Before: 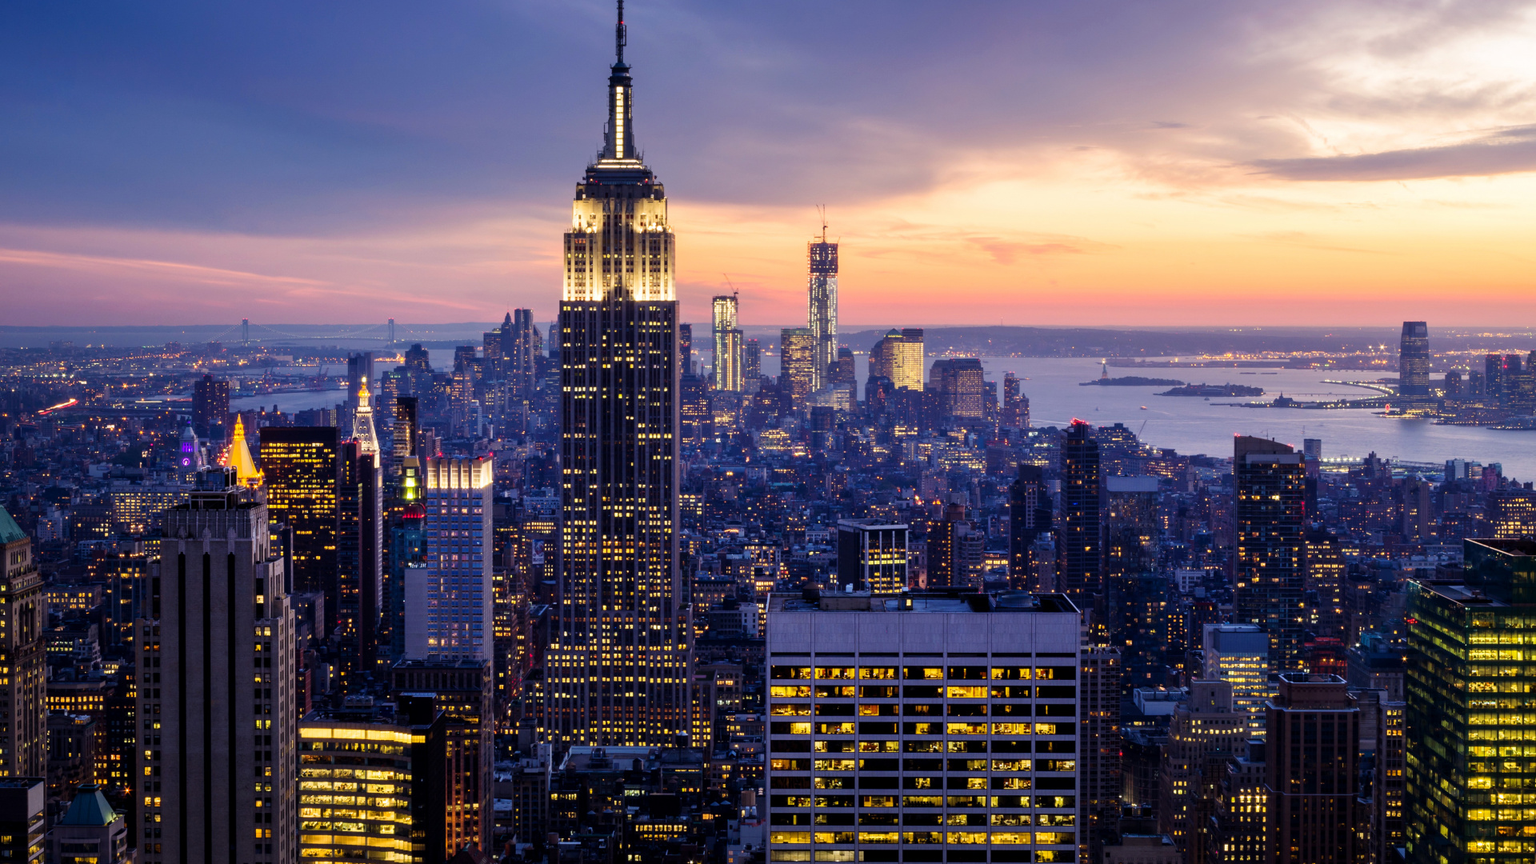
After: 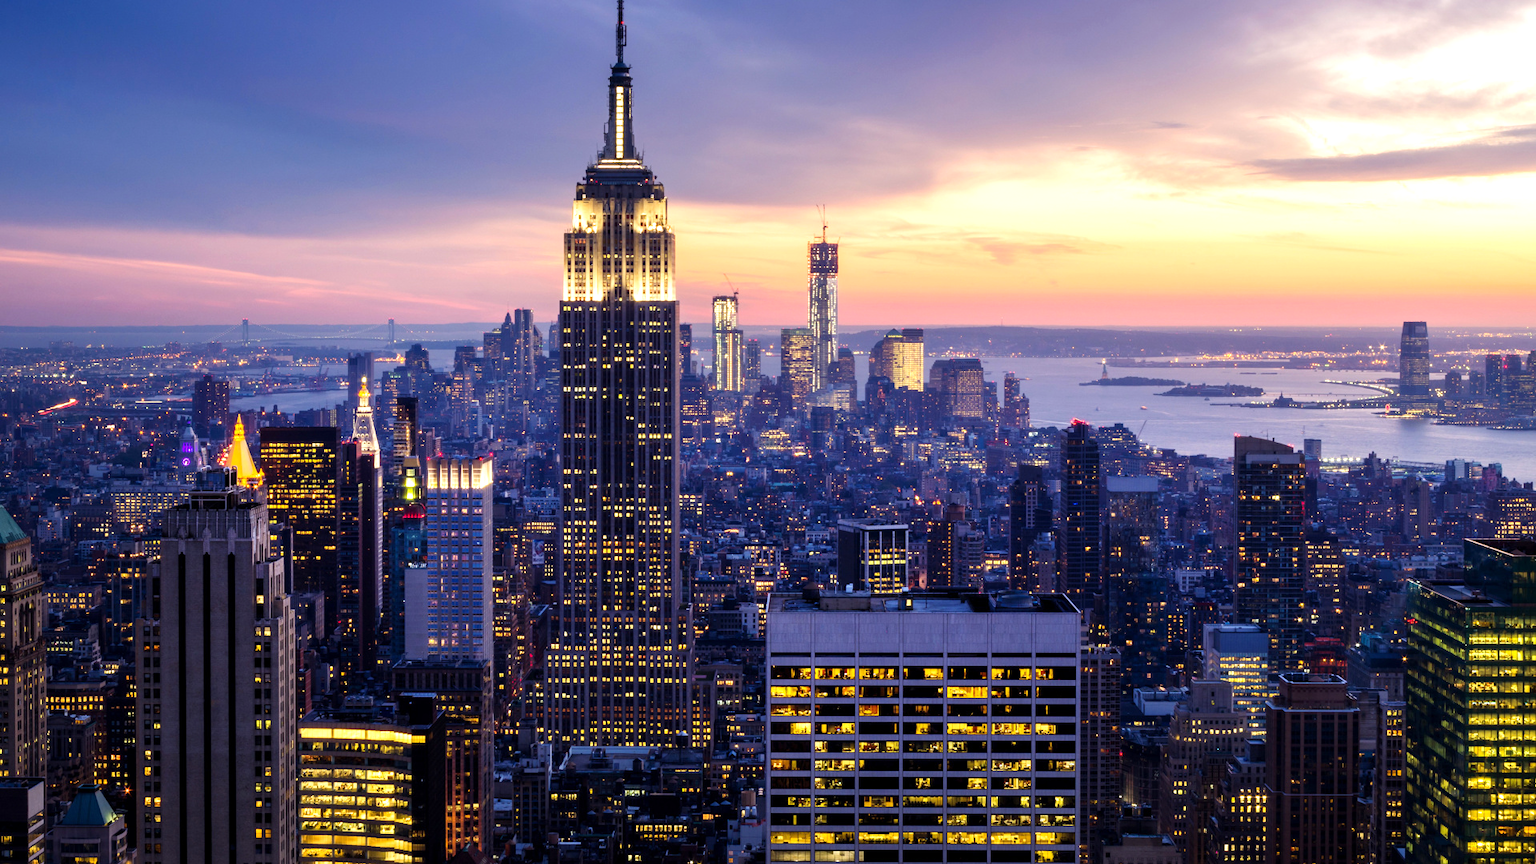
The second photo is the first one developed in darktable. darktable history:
exposure: exposure 0.408 EV, compensate highlight preservation false
